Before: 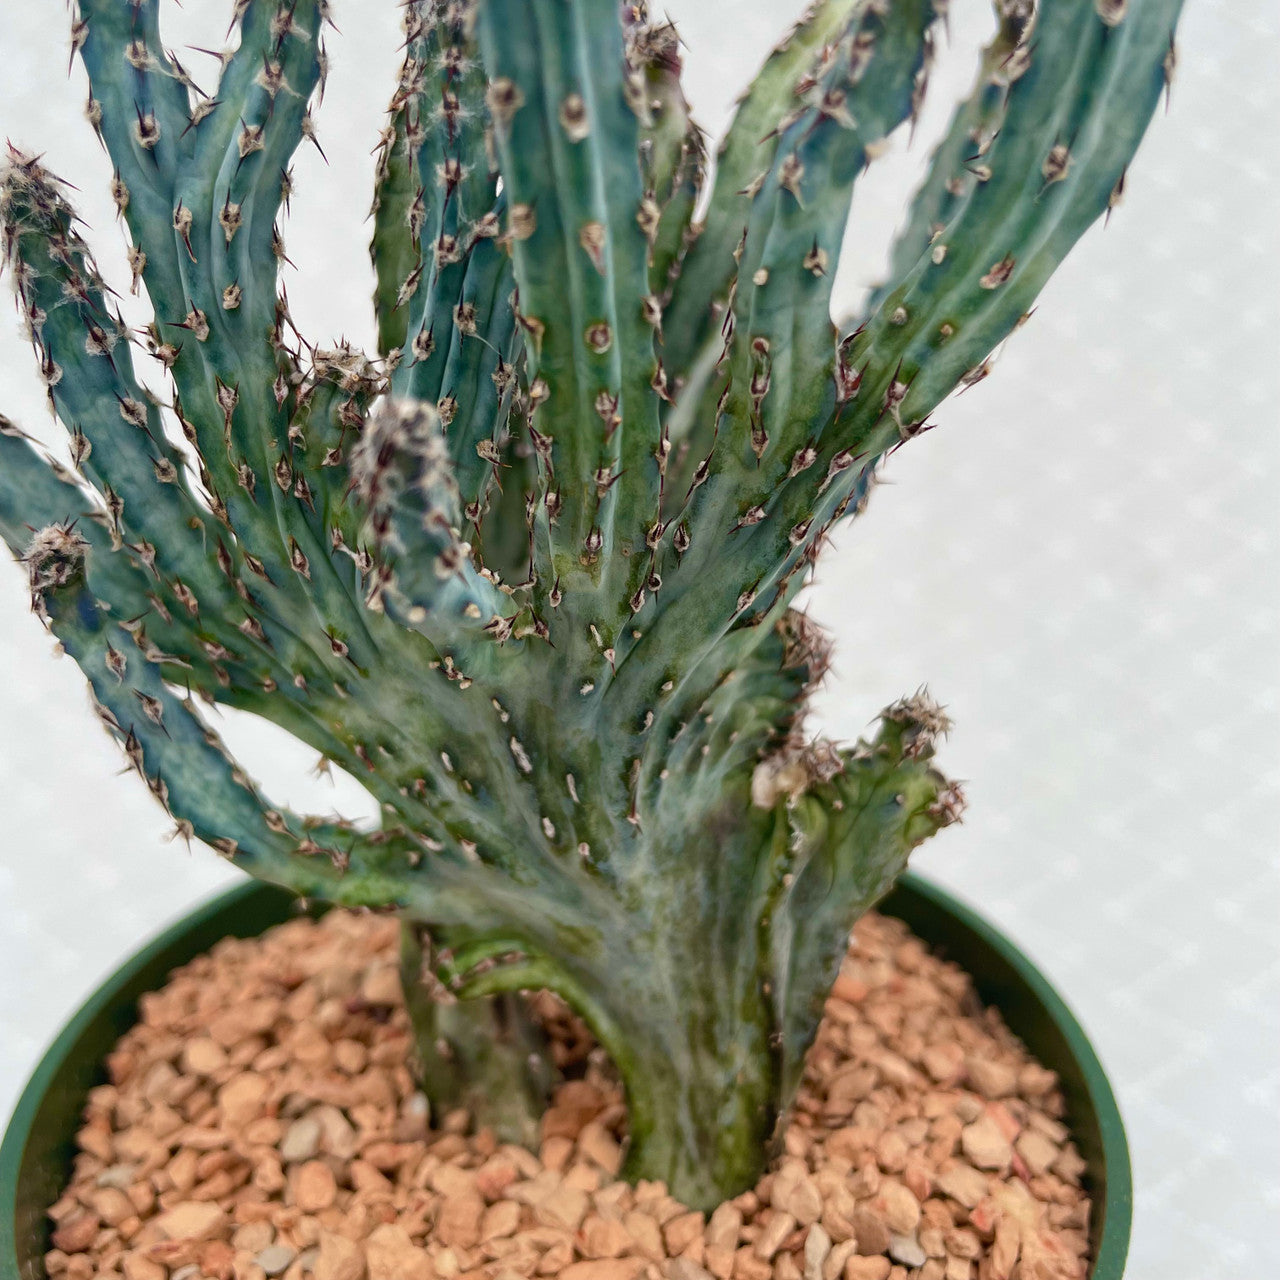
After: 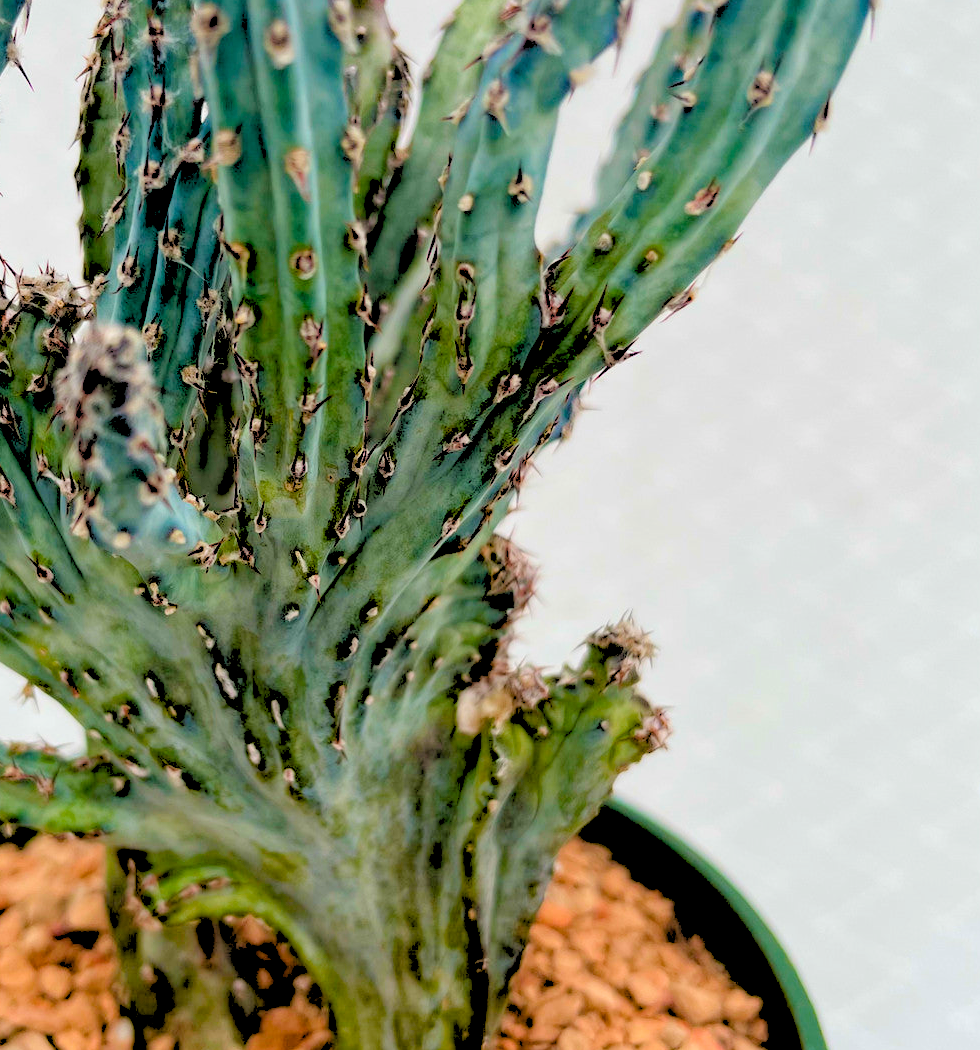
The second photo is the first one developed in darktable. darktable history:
rgb levels: levels [[0.027, 0.429, 0.996], [0, 0.5, 1], [0, 0.5, 1]]
color balance rgb: perceptual saturation grading › global saturation 25%, global vibrance 20%
crop: left 23.095%, top 5.827%, bottom 11.854%
exposure: black level correction 0.009, exposure -0.159 EV, compensate highlight preservation false
